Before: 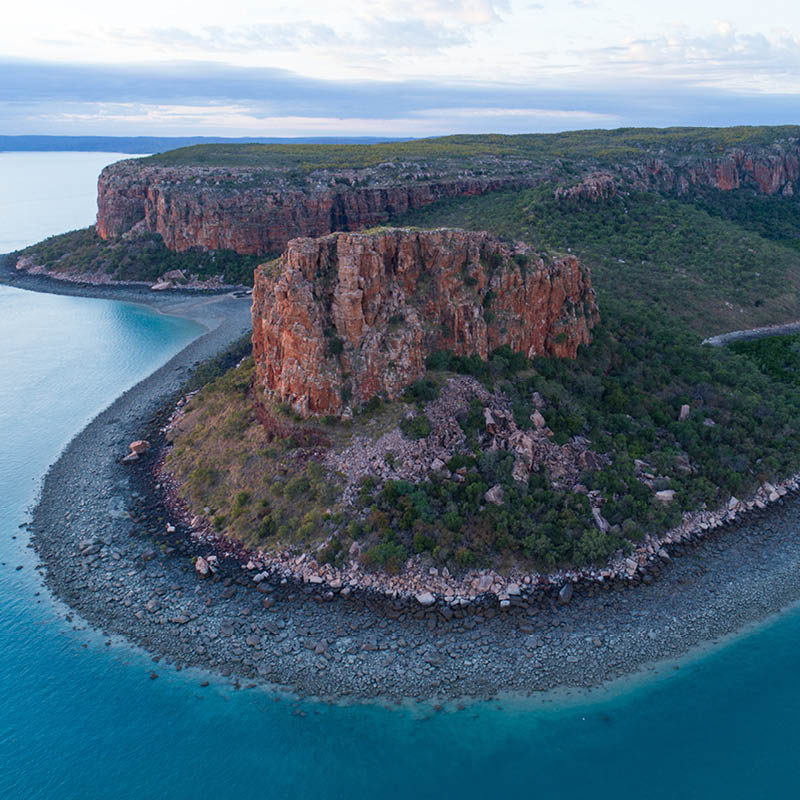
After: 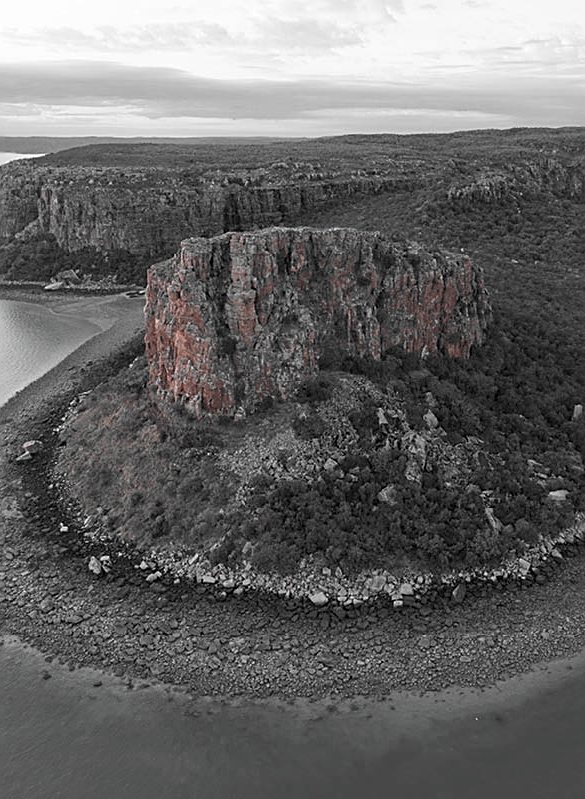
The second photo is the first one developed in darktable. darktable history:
crop: left 13.443%, right 13.31%
sharpen: on, module defaults
color zones: curves: ch1 [(0, 0.006) (0.094, 0.285) (0.171, 0.001) (0.429, 0.001) (0.571, 0.003) (0.714, 0.004) (0.857, 0.004) (1, 0.006)]
